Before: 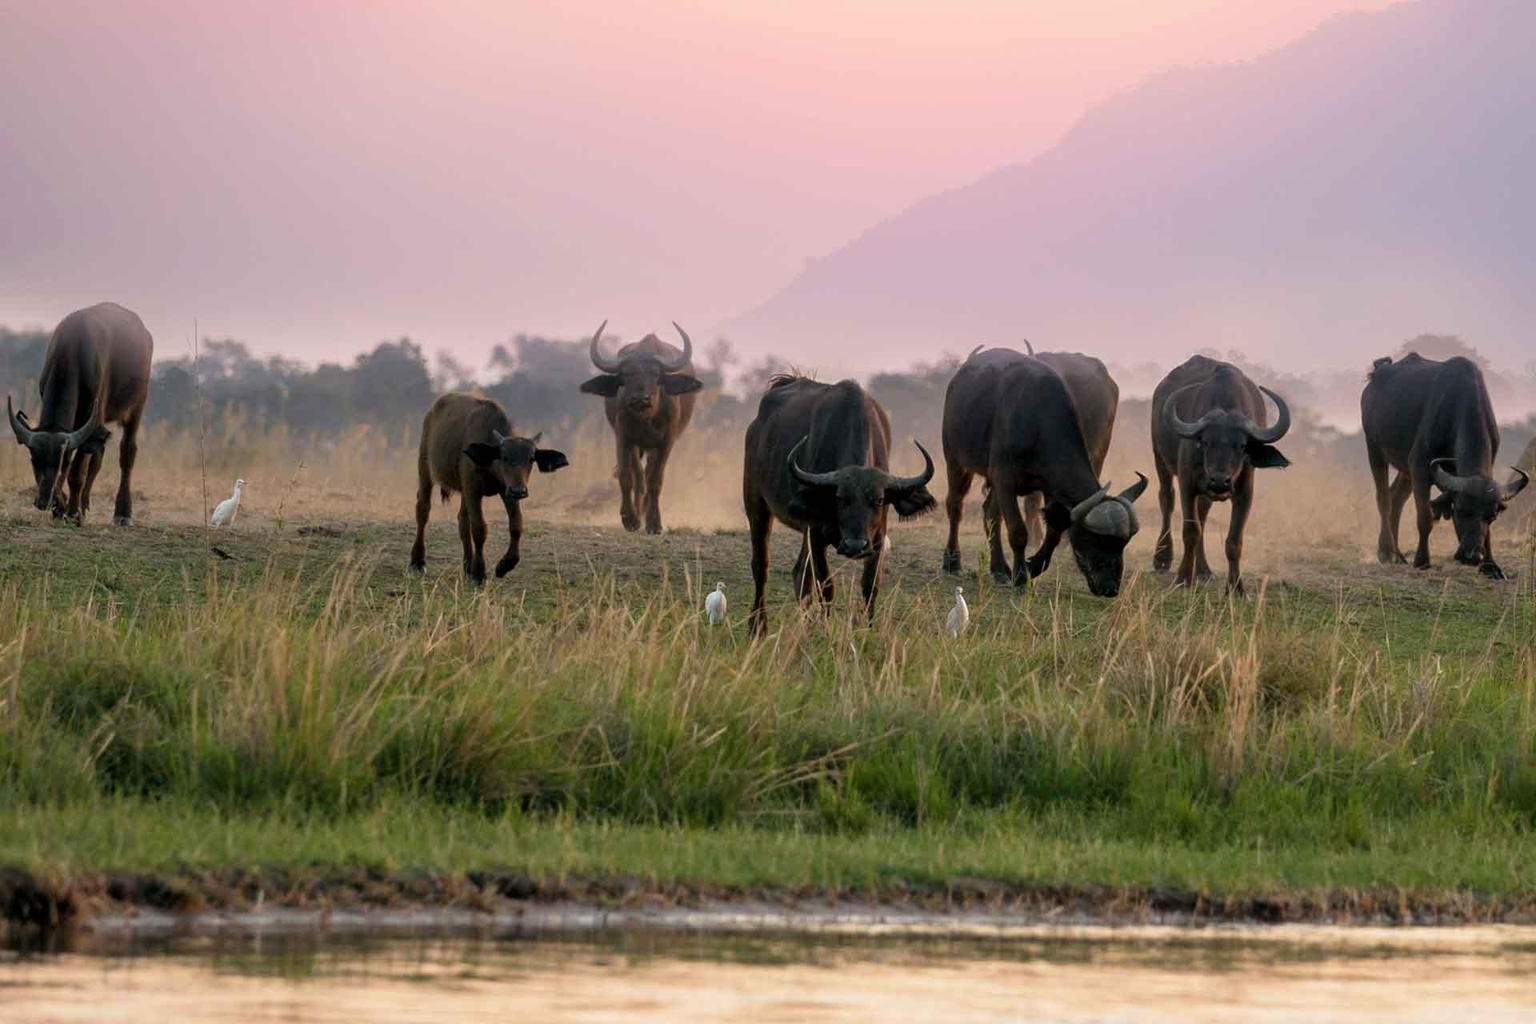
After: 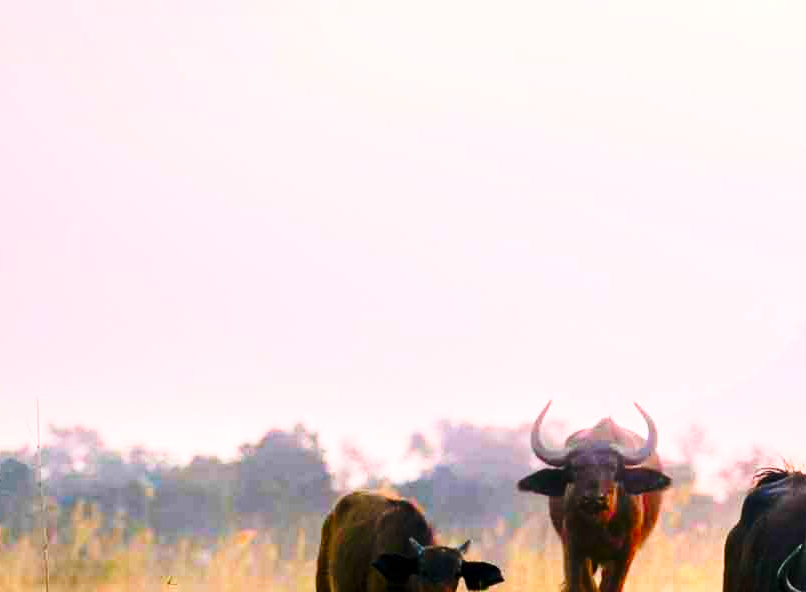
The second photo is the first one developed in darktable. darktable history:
color correction: saturation 2.15
crop and rotate: left 10.817%, top 0.062%, right 47.194%, bottom 53.626%
tone equalizer: -8 EV -0.75 EV, -7 EV -0.7 EV, -6 EV -0.6 EV, -5 EV -0.4 EV, -3 EV 0.4 EV, -2 EV 0.6 EV, -1 EV 0.7 EV, +0 EV 0.75 EV, edges refinement/feathering 500, mask exposure compensation -1.57 EV, preserve details no
base curve: curves: ch0 [(0, 0) (0.028, 0.03) (0.121, 0.232) (0.46, 0.748) (0.859, 0.968) (1, 1)], preserve colors none
